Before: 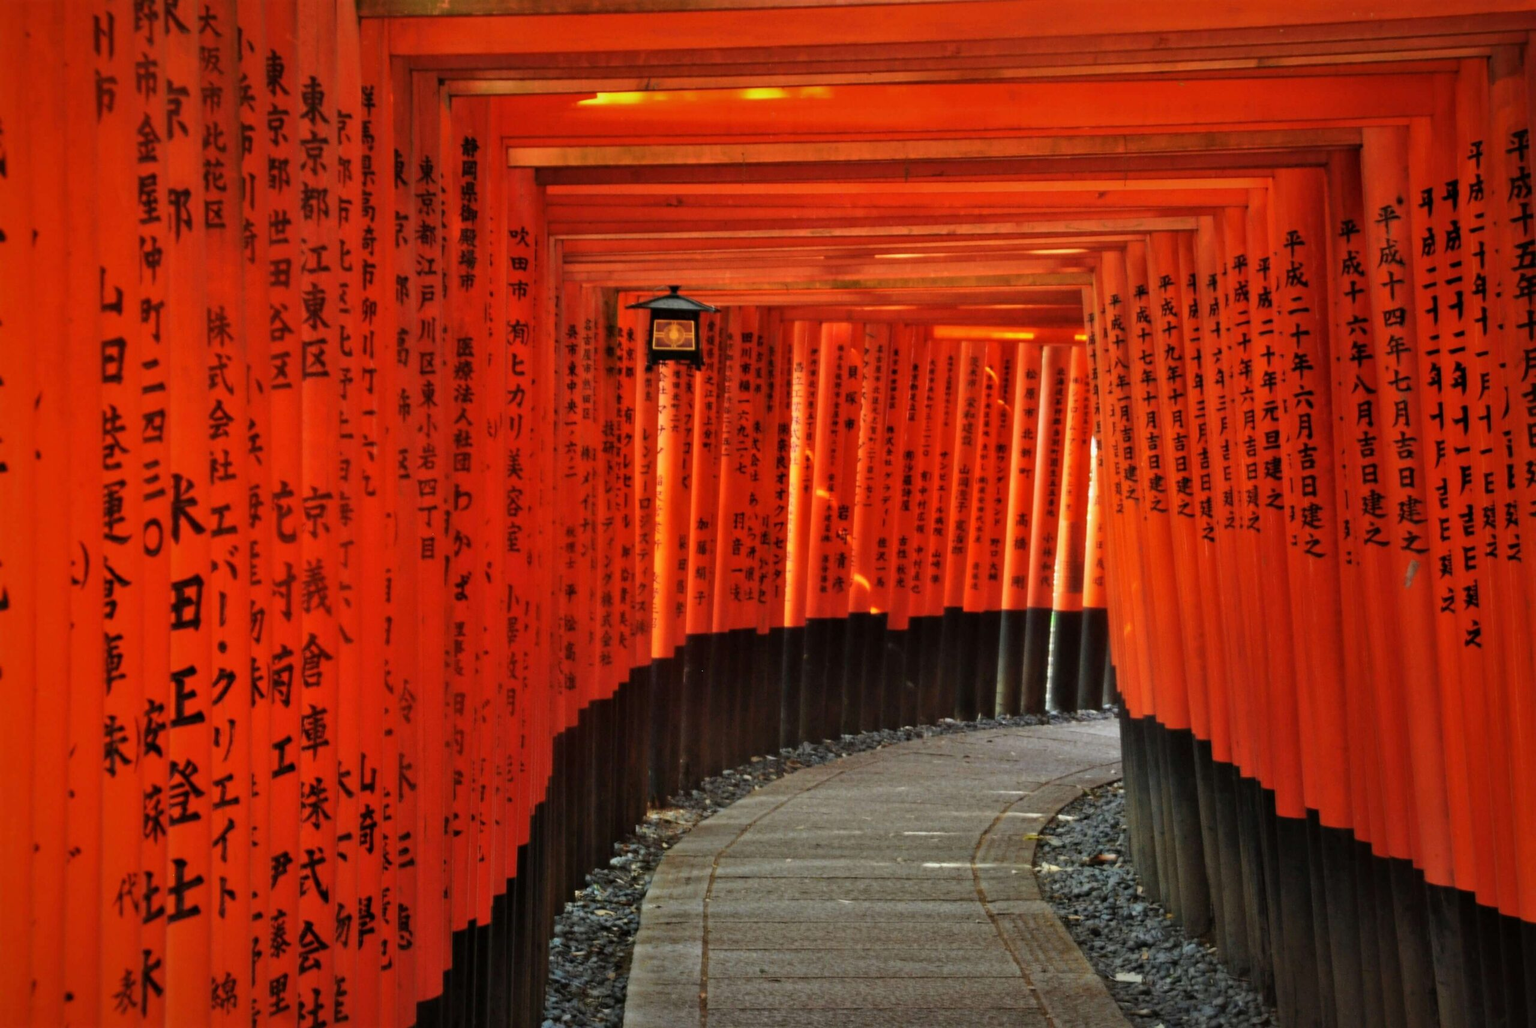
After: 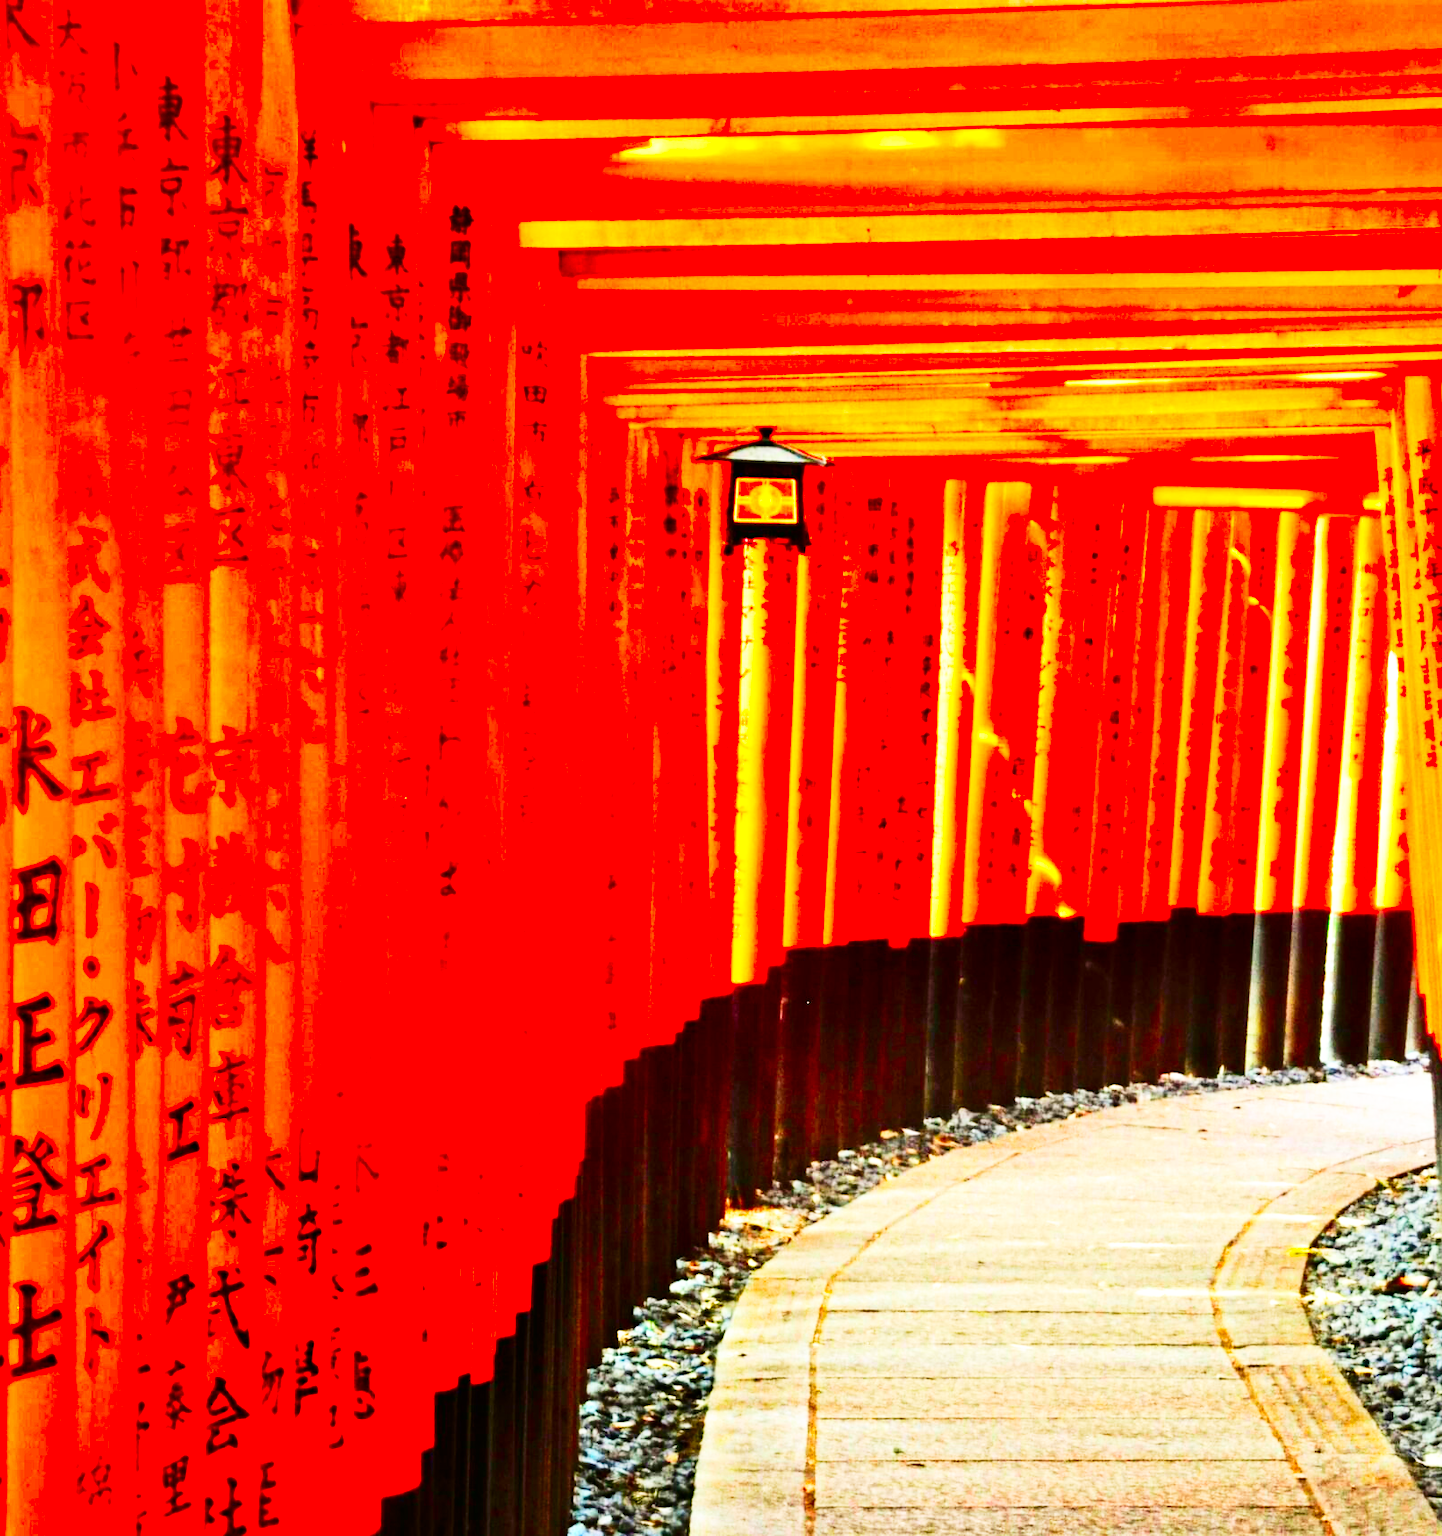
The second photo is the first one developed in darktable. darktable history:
crop: left 10.542%, right 26.555%
exposure: black level correction 0, exposure 1.001 EV, compensate highlight preservation false
base curve: curves: ch0 [(0, 0) (0.007, 0.004) (0.027, 0.03) (0.046, 0.07) (0.207, 0.54) (0.442, 0.872) (0.673, 0.972) (1, 1)], preserve colors none
contrast brightness saturation: contrast 0.269, brightness 0.023, saturation 0.855
